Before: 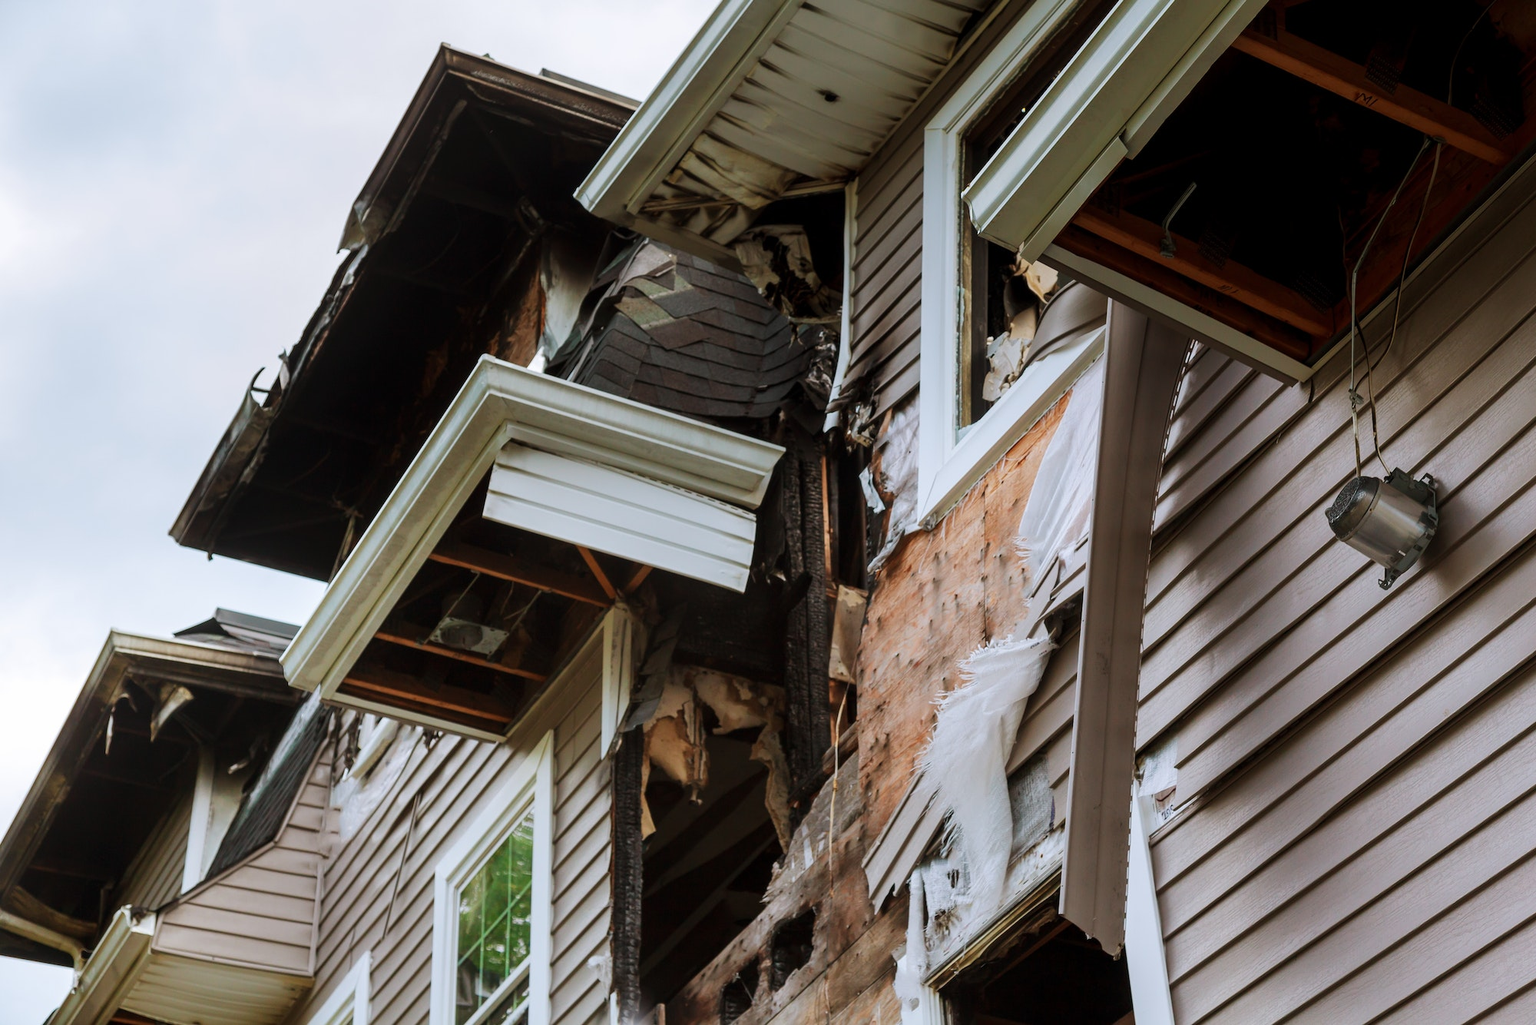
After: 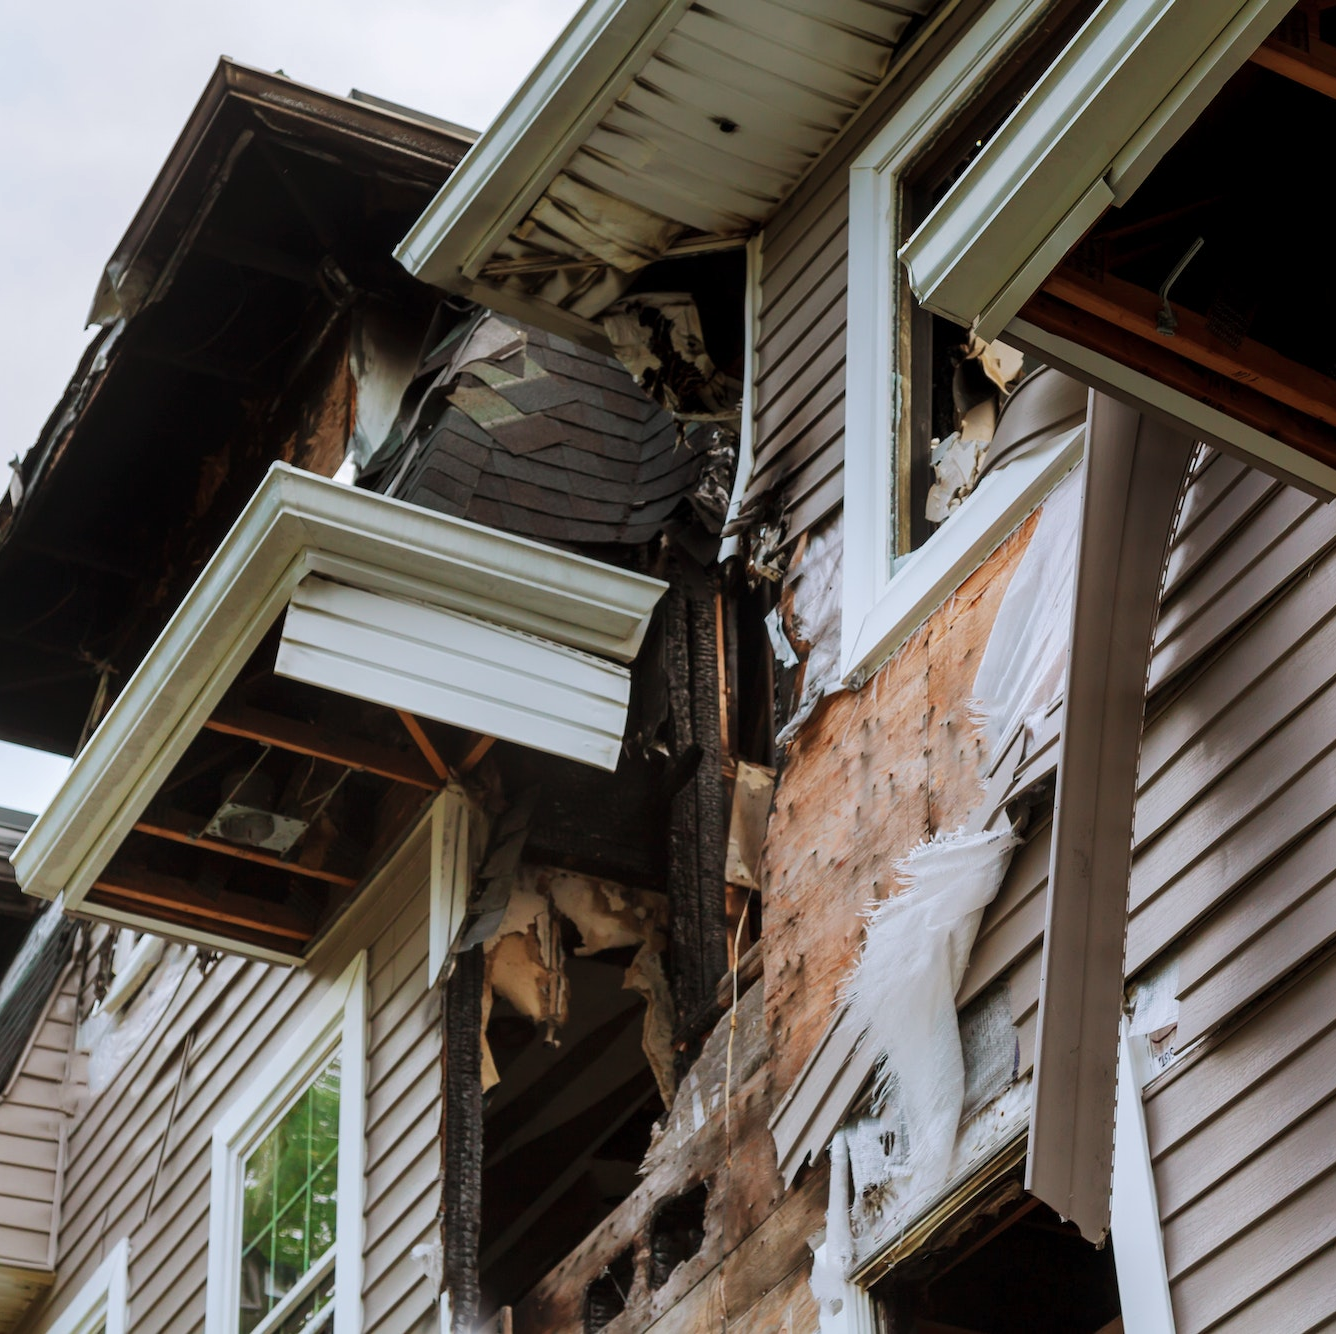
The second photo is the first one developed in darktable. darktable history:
shadows and highlights: shadows 25, highlights -25
crop and rotate: left 17.732%, right 15.423%
